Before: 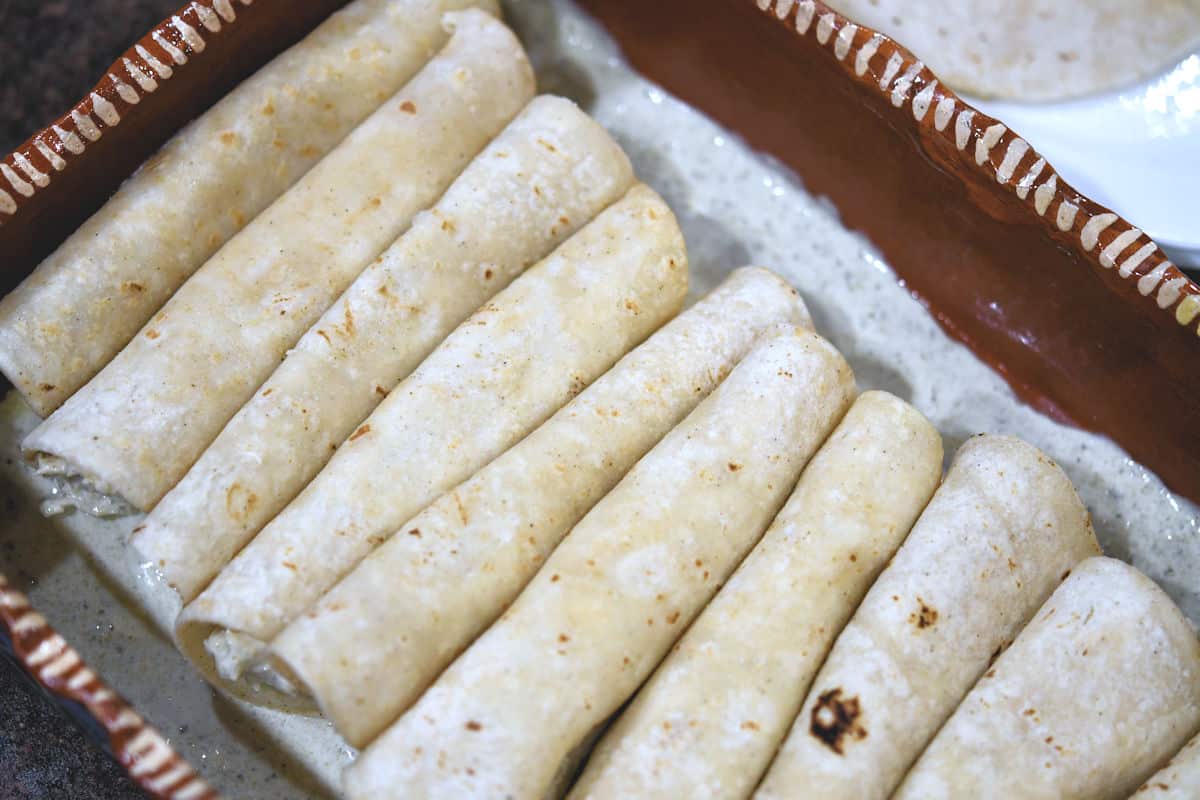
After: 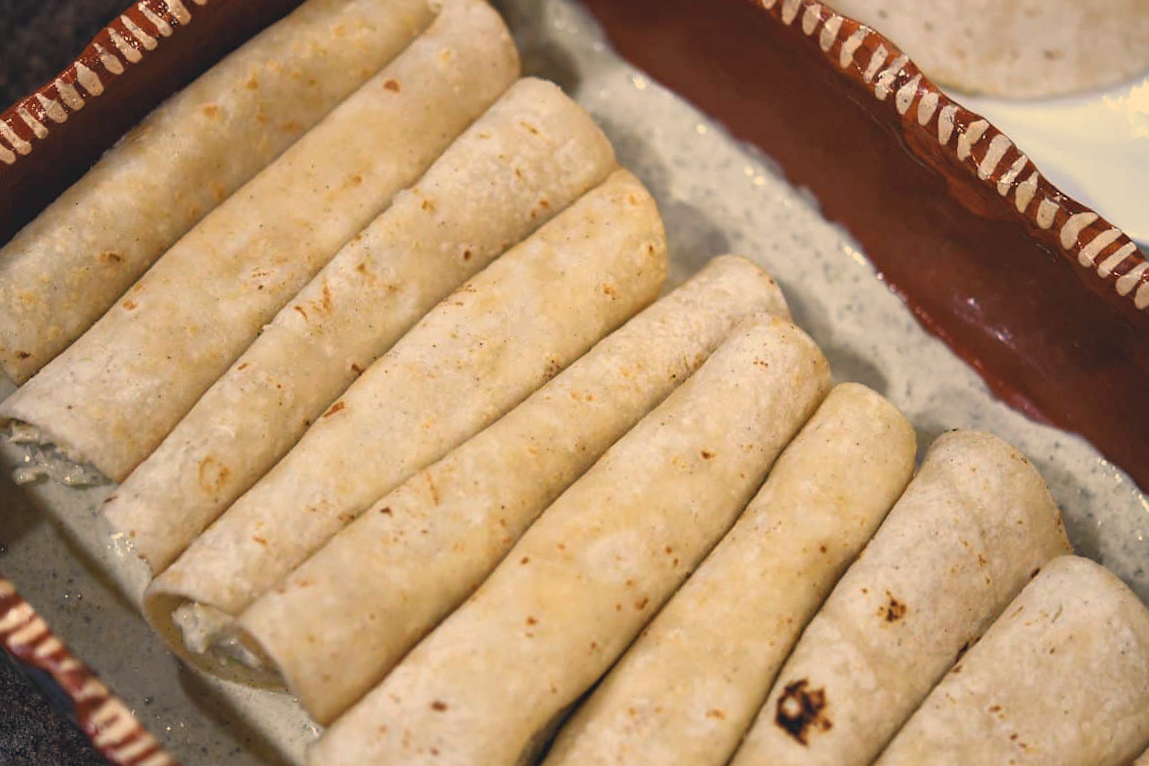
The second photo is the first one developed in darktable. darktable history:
color balance rgb: shadows lift › hue 87.51°, highlights gain › chroma 1.62%, highlights gain › hue 55.1°, global offset › chroma 0.06%, global offset › hue 253.66°, linear chroma grading › global chroma 0.5%
shadows and highlights: radius 121.13, shadows 21.4, white point adjustment -9.72, highlights -14.39, soften with gaussian
exposure: black level correction 0, compensate exposure bias true, compensate highlight preservation false
crop and rotate: angle -1.69°
white balance: red 1.123, blue 0.83
